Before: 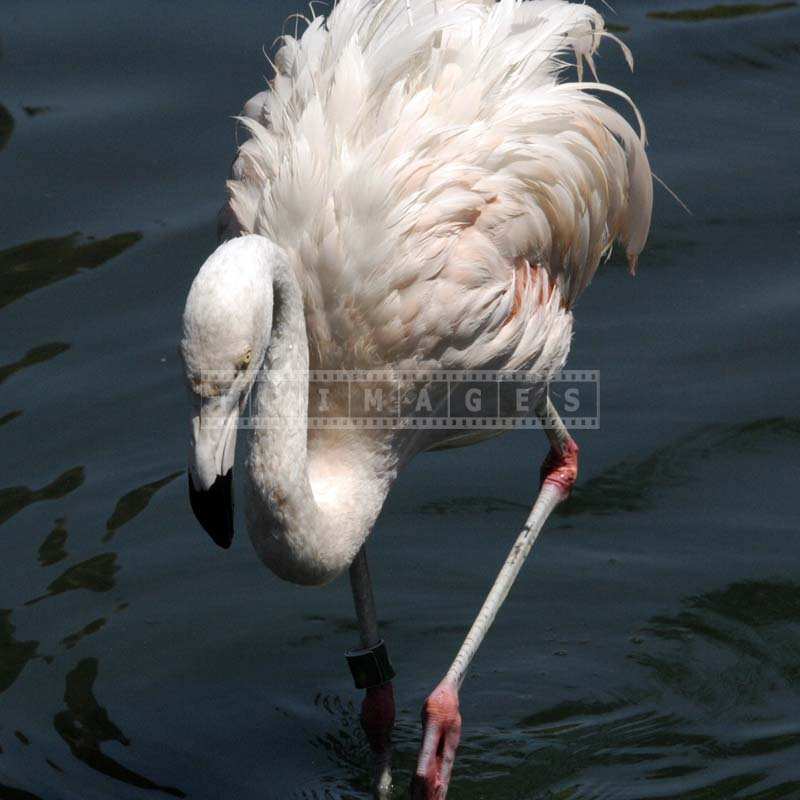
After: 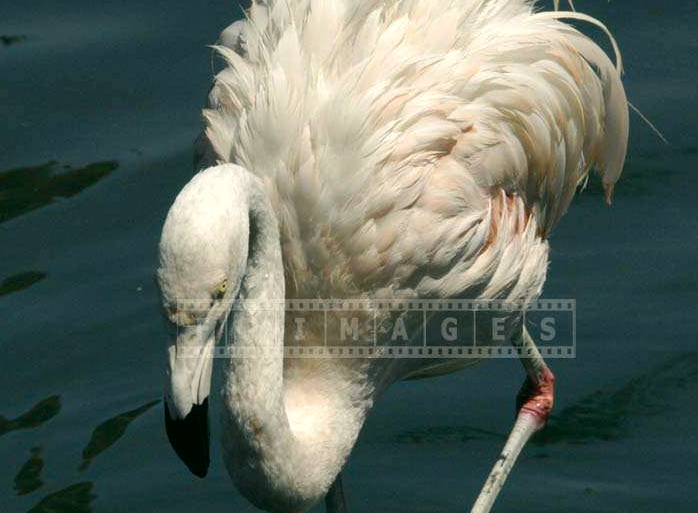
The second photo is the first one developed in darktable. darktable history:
crop: left 3.054%, top 8.923%, right 9.619%, bottom 26.89%
color correction: highlights a* -0.523, highlights b* 9.29, shadows a* -9.15, shadows b* 0.756
